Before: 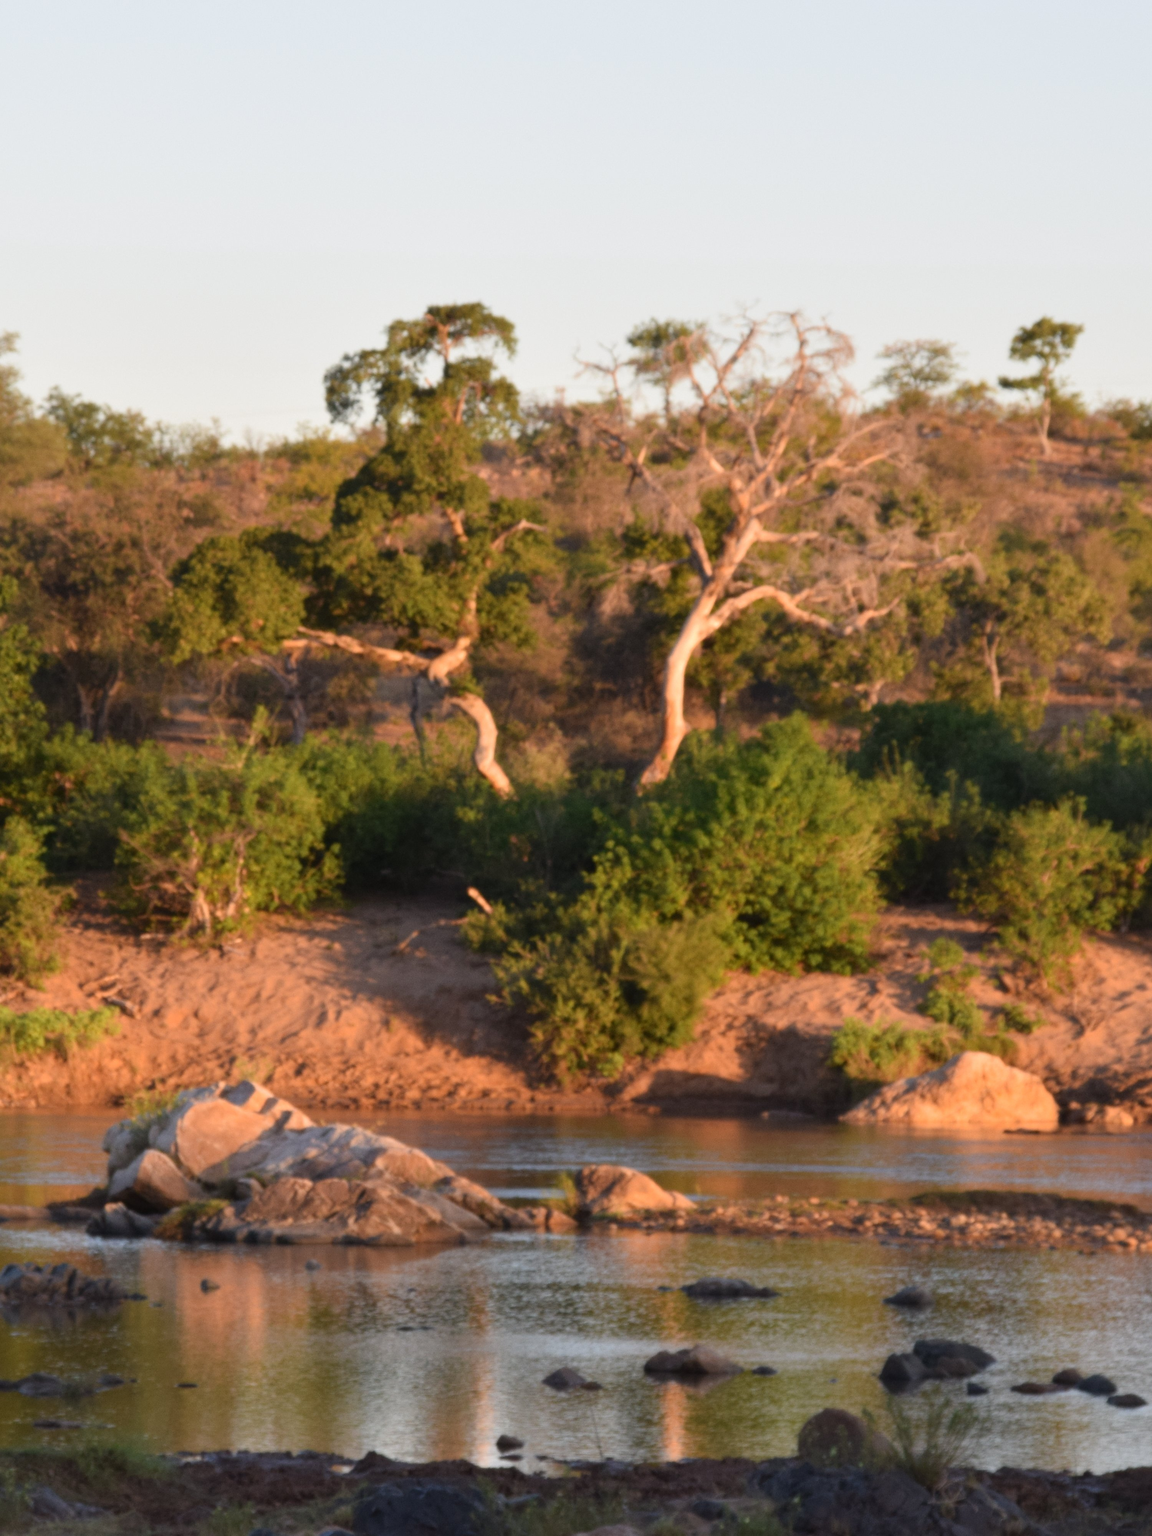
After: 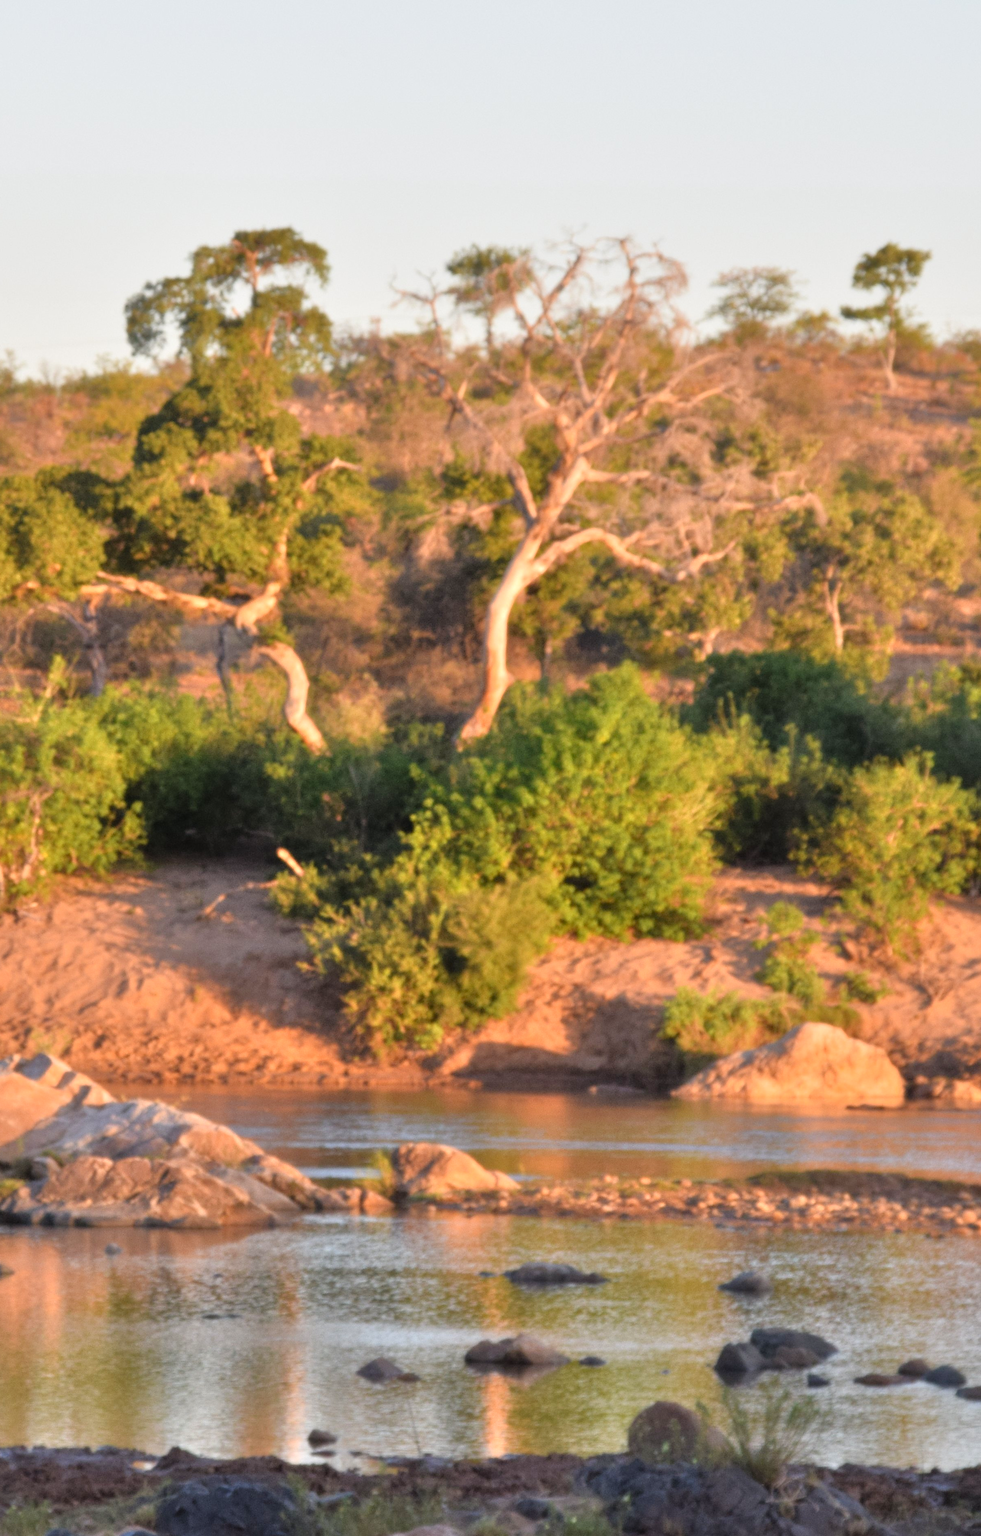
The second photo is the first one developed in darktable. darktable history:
crop and rotate: left 17.959%, top 5.771%, right 1.742%
tone equalizer: -7 EV 0.15 EV, -6 EV 0.6 EV, -5 EV 1.15 EV, -4 EV 1.33 EV, -3 EV 1.15 EV, -2 EV 0.6 EV, -1 EV 0.15 EV, mask exposure compensation -0.5 EV
